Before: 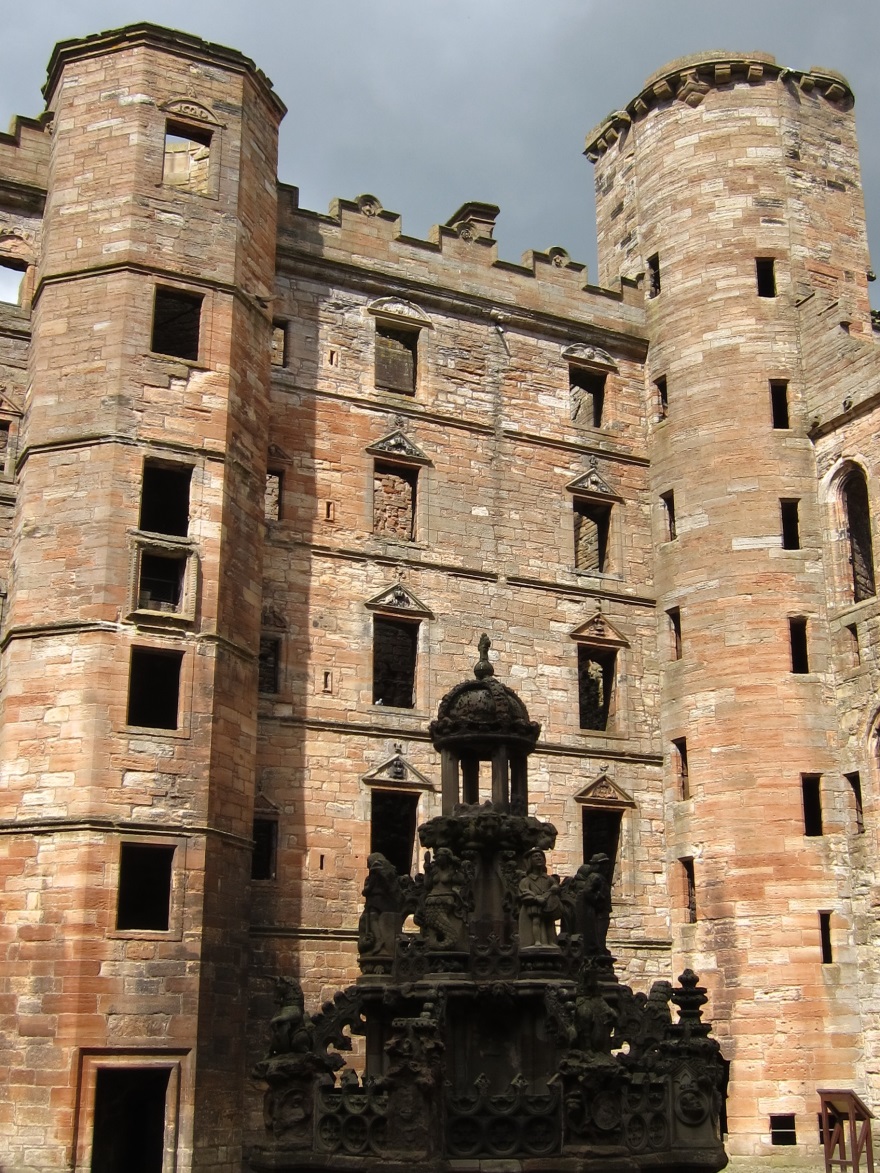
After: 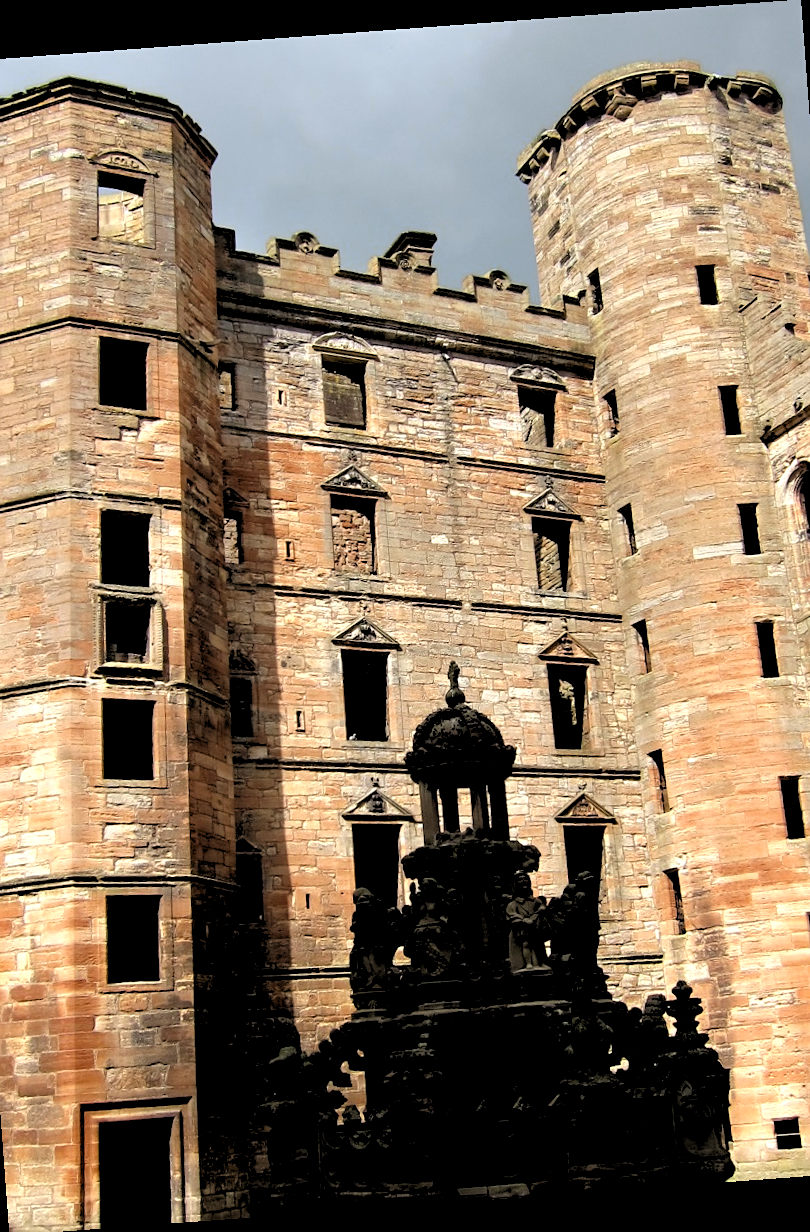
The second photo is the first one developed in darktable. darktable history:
color zones: curves: ch0 [(0.004, 0.305) (0.261, 0.623) (0.389, 0.399) (0.708, 0.571) (0.947, 0.34)]; ch1 [(0.025, 0.645) (0.229, 0.584) (0.326, 0.551) (0.484, 0.262) (0.757, 0.643)]
crop: left 8.026%, right 7.374%
rotate and perspective: rotation -4.25°, automatic cropping off
sharpen: amount 0.2
rgb levels: levels [[0.029, 0.461, 0.922], [0, 0.5, 1], [0, 0.5, 1]]
